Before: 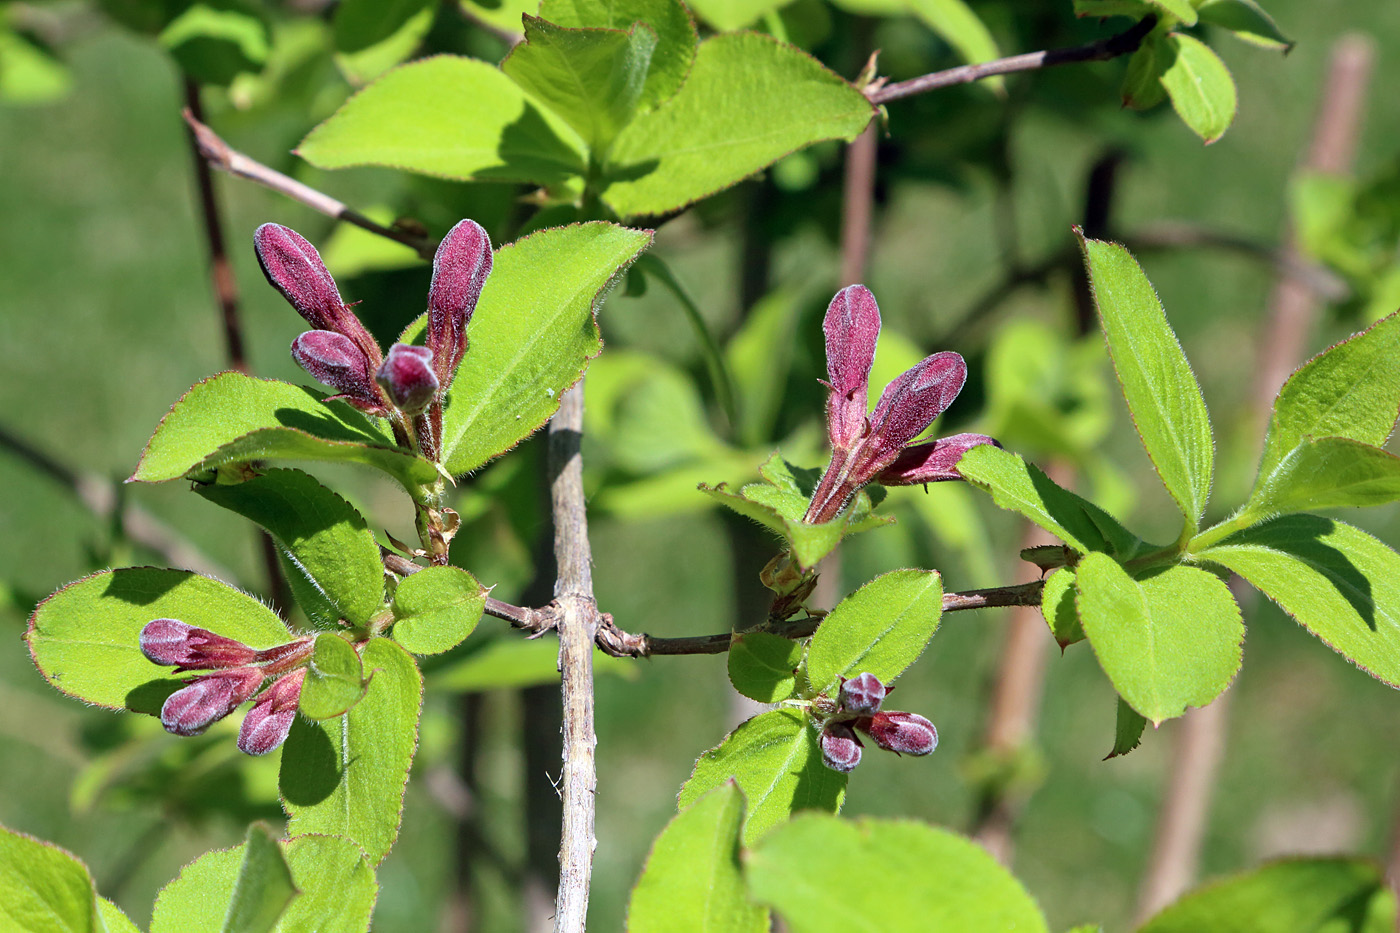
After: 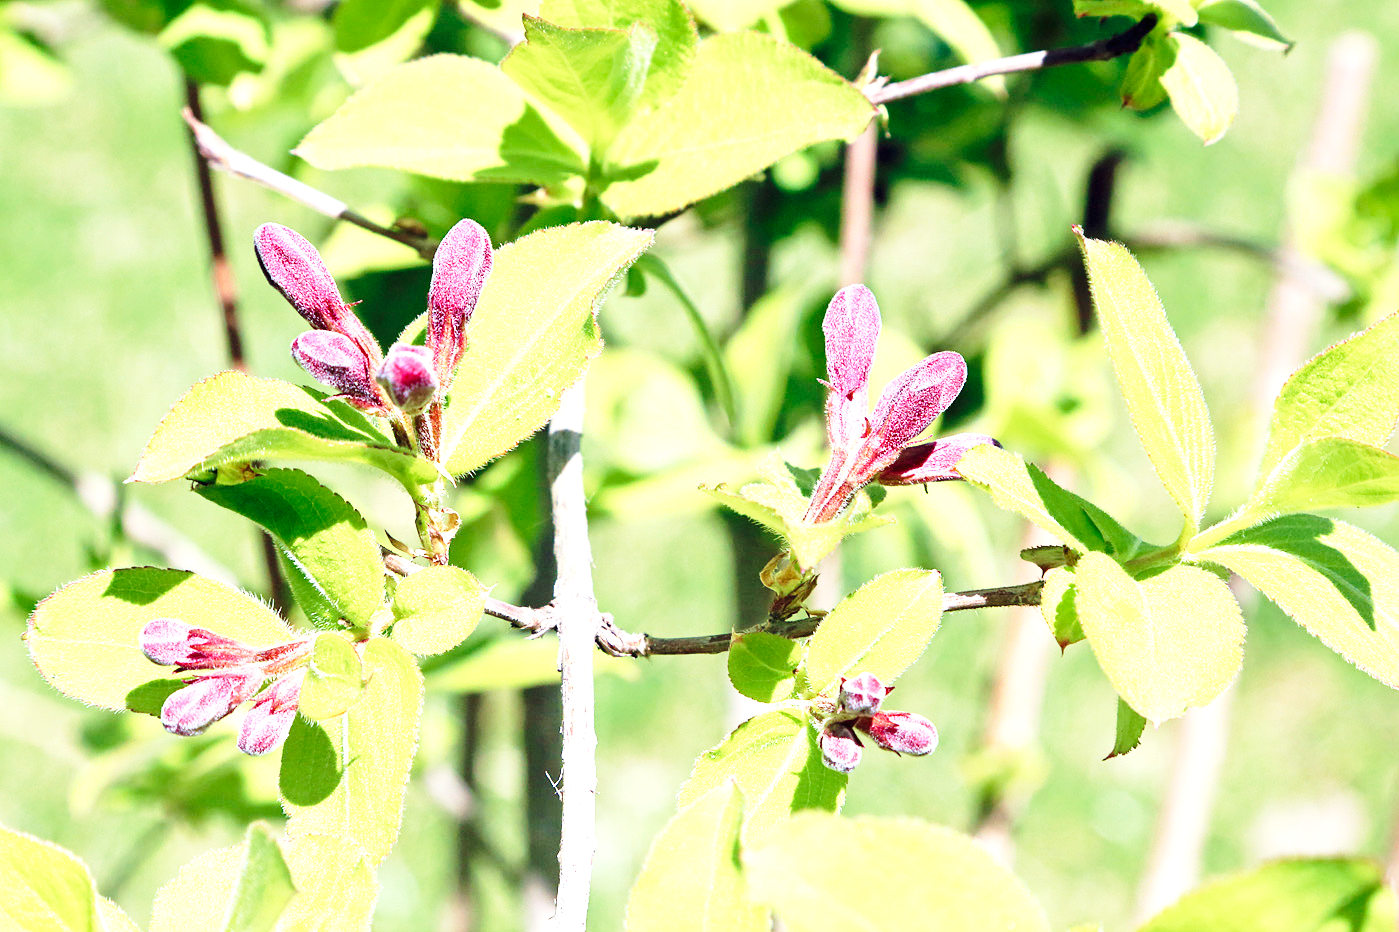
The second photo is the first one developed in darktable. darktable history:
exposure: black level correction 0, exposure 1.455 EV, compensate highlight preservation false
base curve: curves: ch0 [(0, 0) (0.028, 0.03) (0.121, 0.232) (0.46, 0.748) (0.859, 0.968) (1, 1)], preserve colors none
